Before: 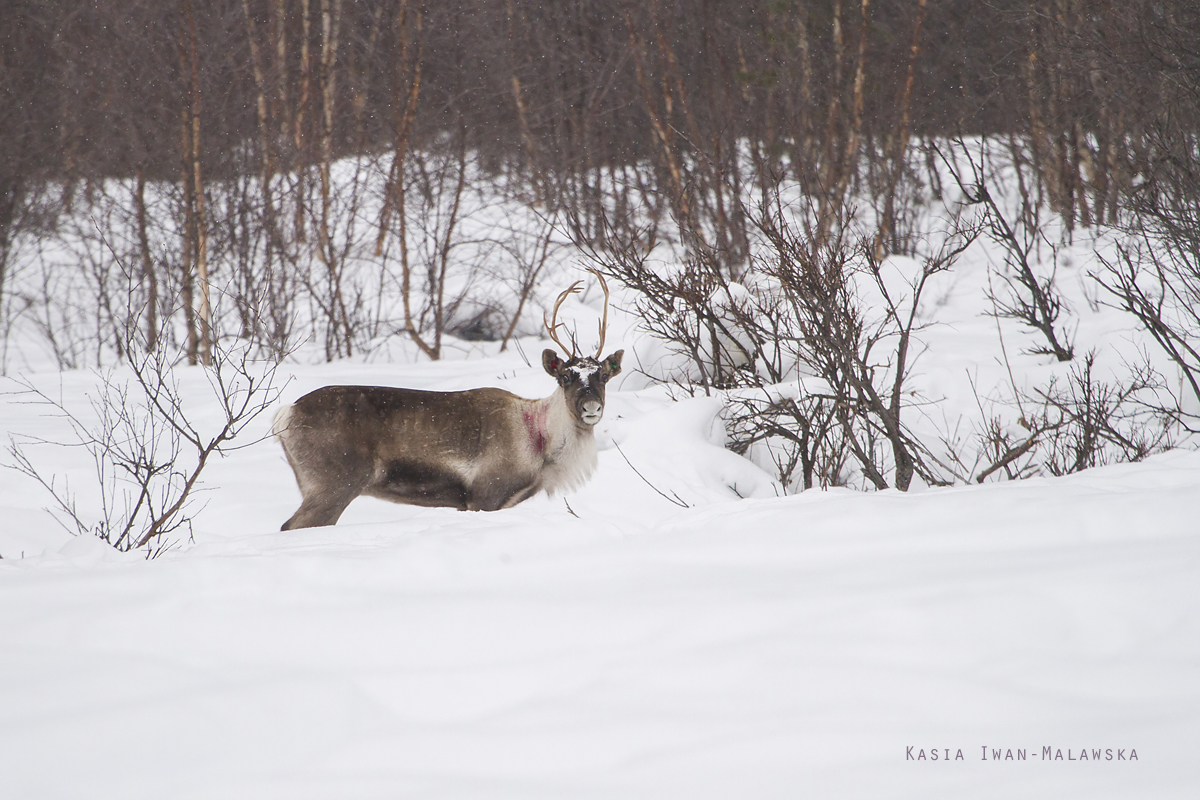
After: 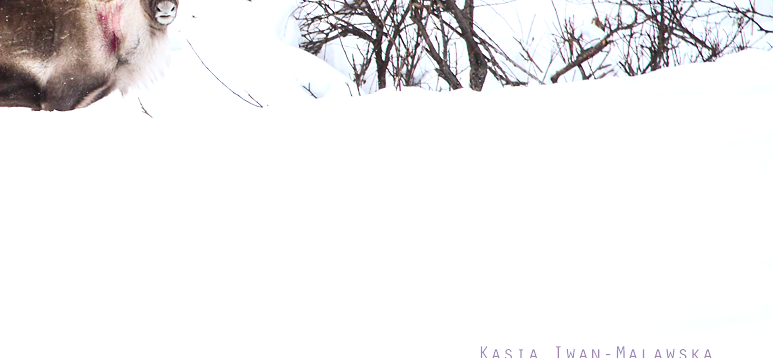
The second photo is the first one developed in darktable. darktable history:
crop and rotate: left 35.509%, top 50.238%, bottom 4.934%
contrast brightness saturation: contrast 0.2, brightness -0.11, saturation 0.1
white balance: red 0.974, blue 1.044
exposure: exposure 0.6 EV, compensate highlight preservation false
